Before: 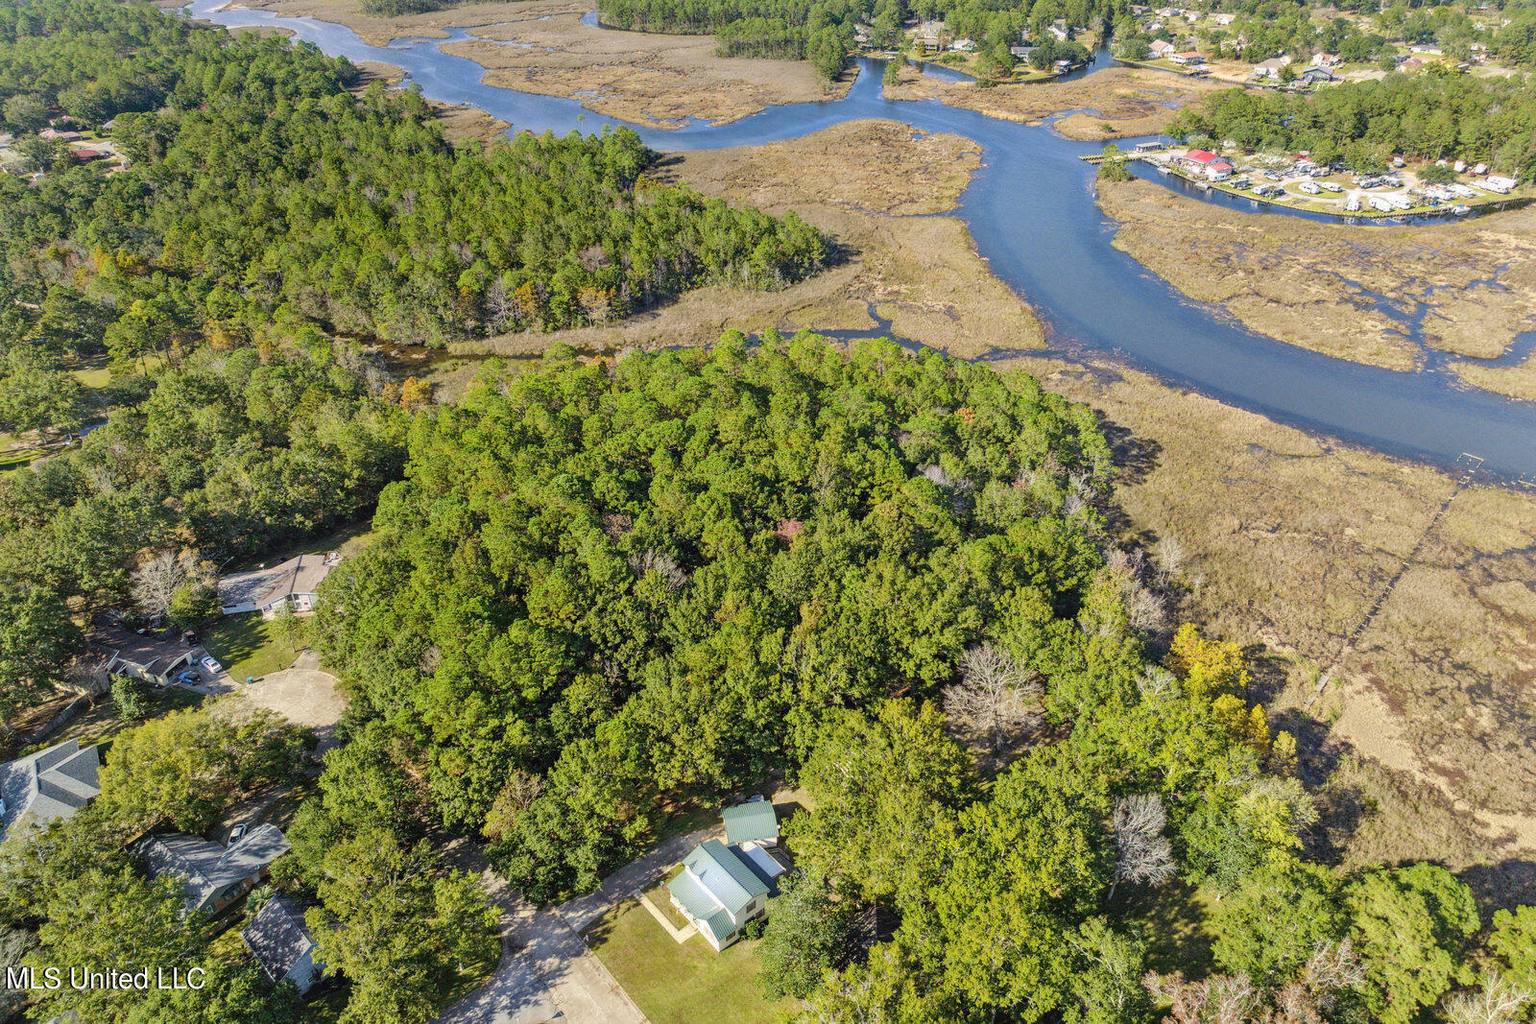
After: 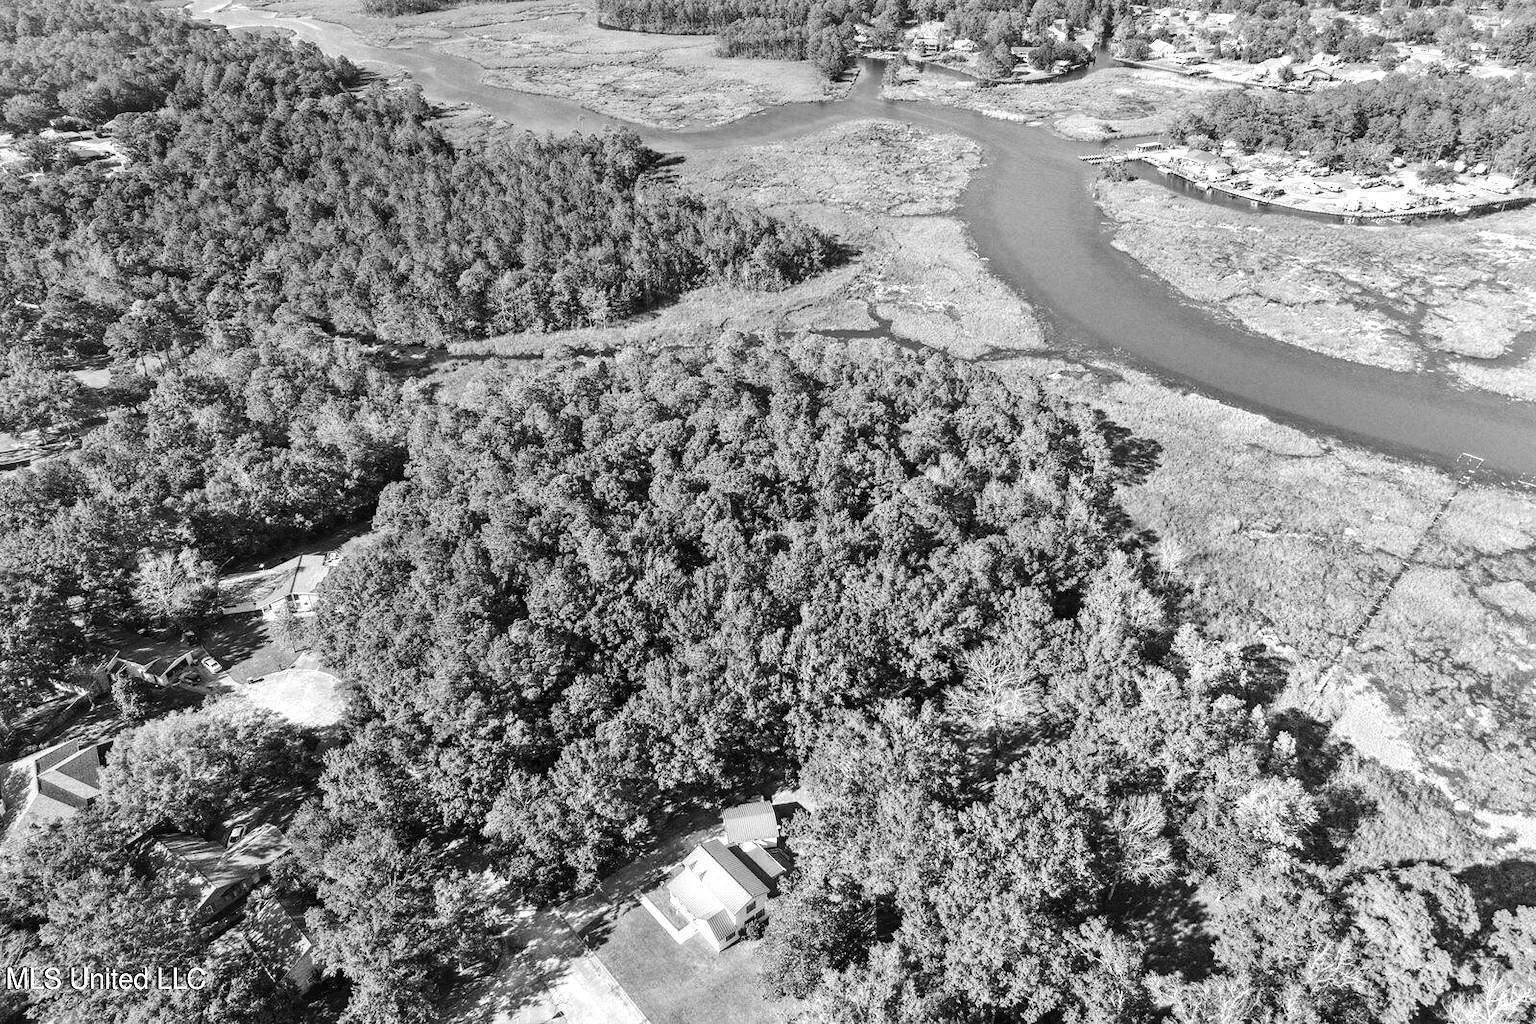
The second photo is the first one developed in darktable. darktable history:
tone equalizer: -8 EV -0.75 EV, -7 EV -0.7 EV, -6 EV -0.6 EV, -5 EV -0.4 EV, -3 EV 0.4 EV, -2 EV 0.6 EV, -1 EV 0.7 EV, +0 EV 0.75 EV, edges refinement/feathering 500, mask exposure compensation -1.57 EV, preserve details no
monochrome: on, module defaults
